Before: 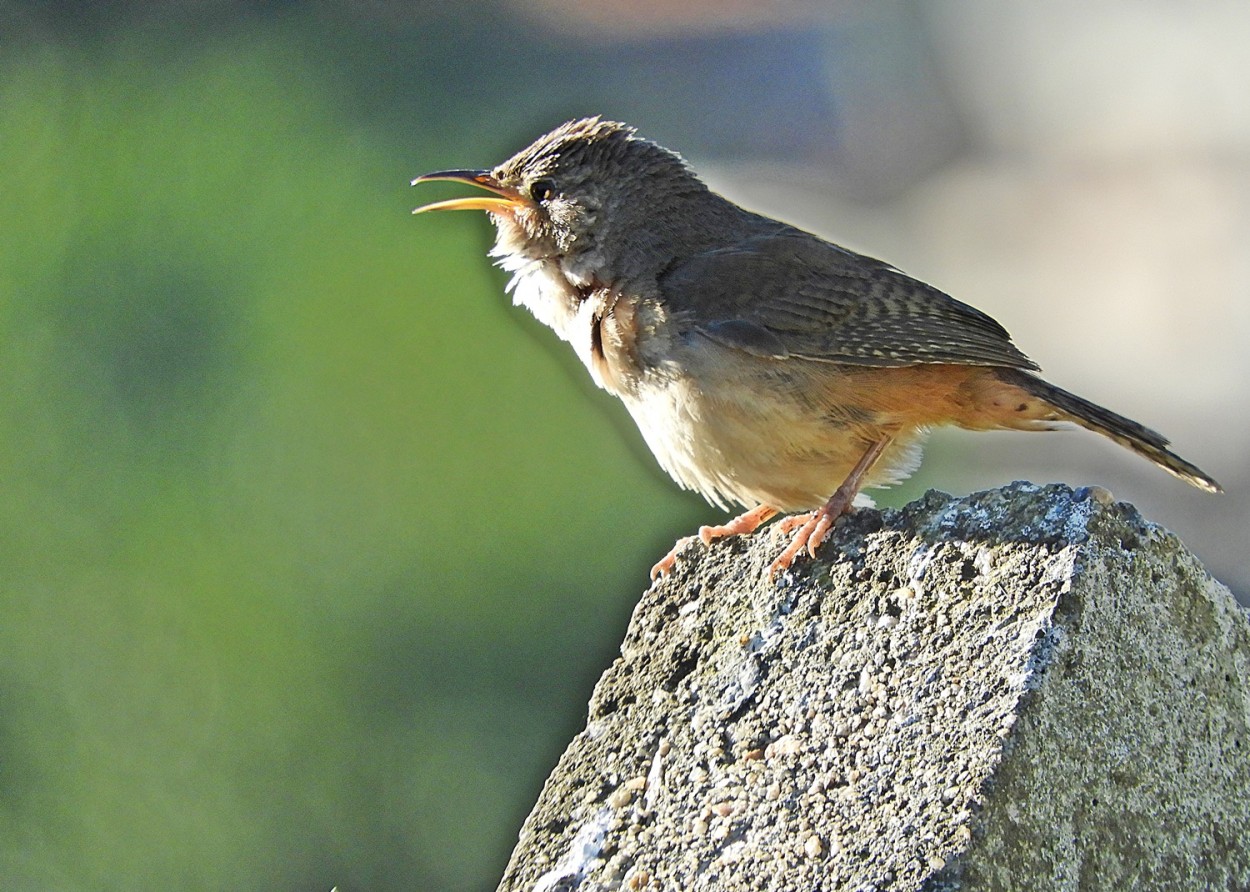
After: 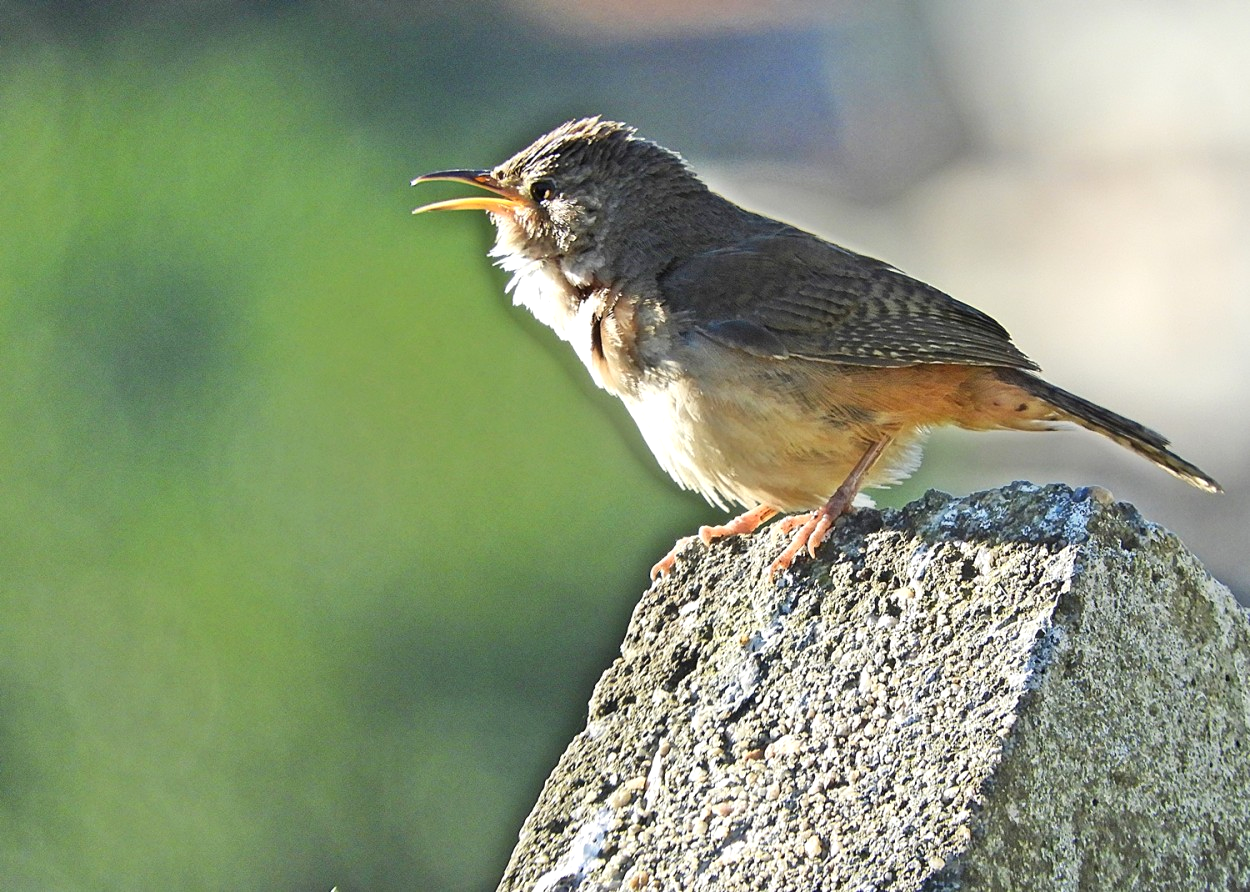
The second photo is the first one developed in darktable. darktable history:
exposure: exposure 0.202 EV, compensate highlight preservation false
contrast brightness saturation: contrast 0.096, brightness 0.015, saturation 0.024
